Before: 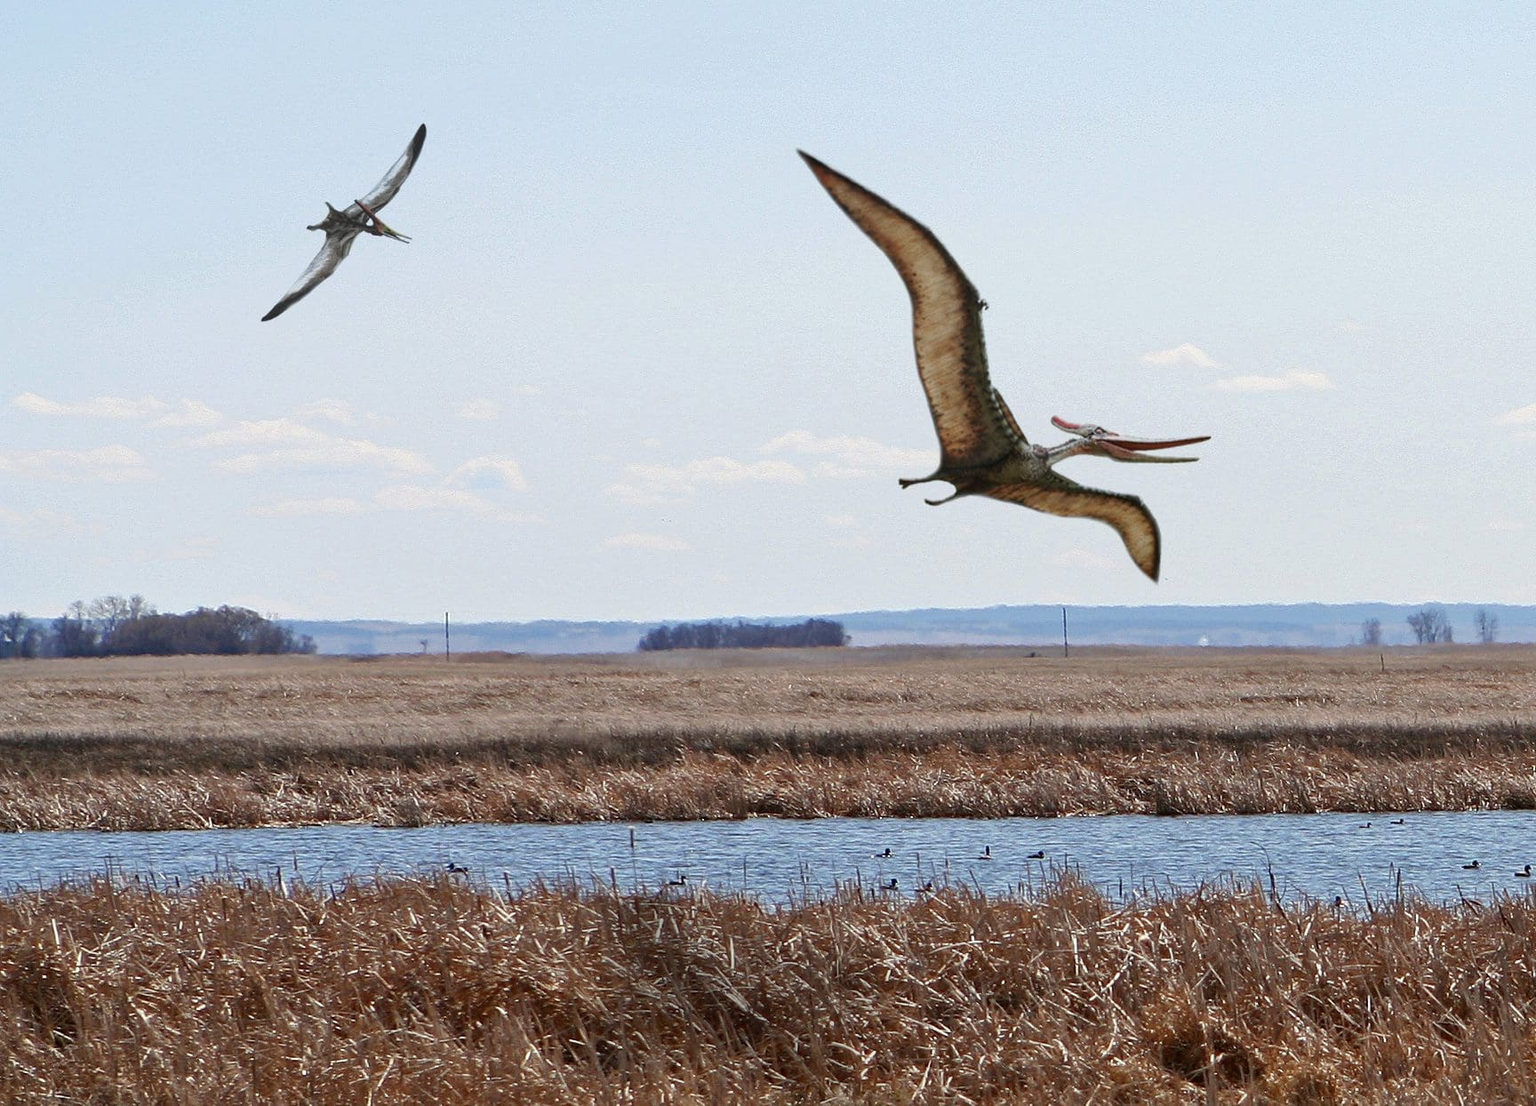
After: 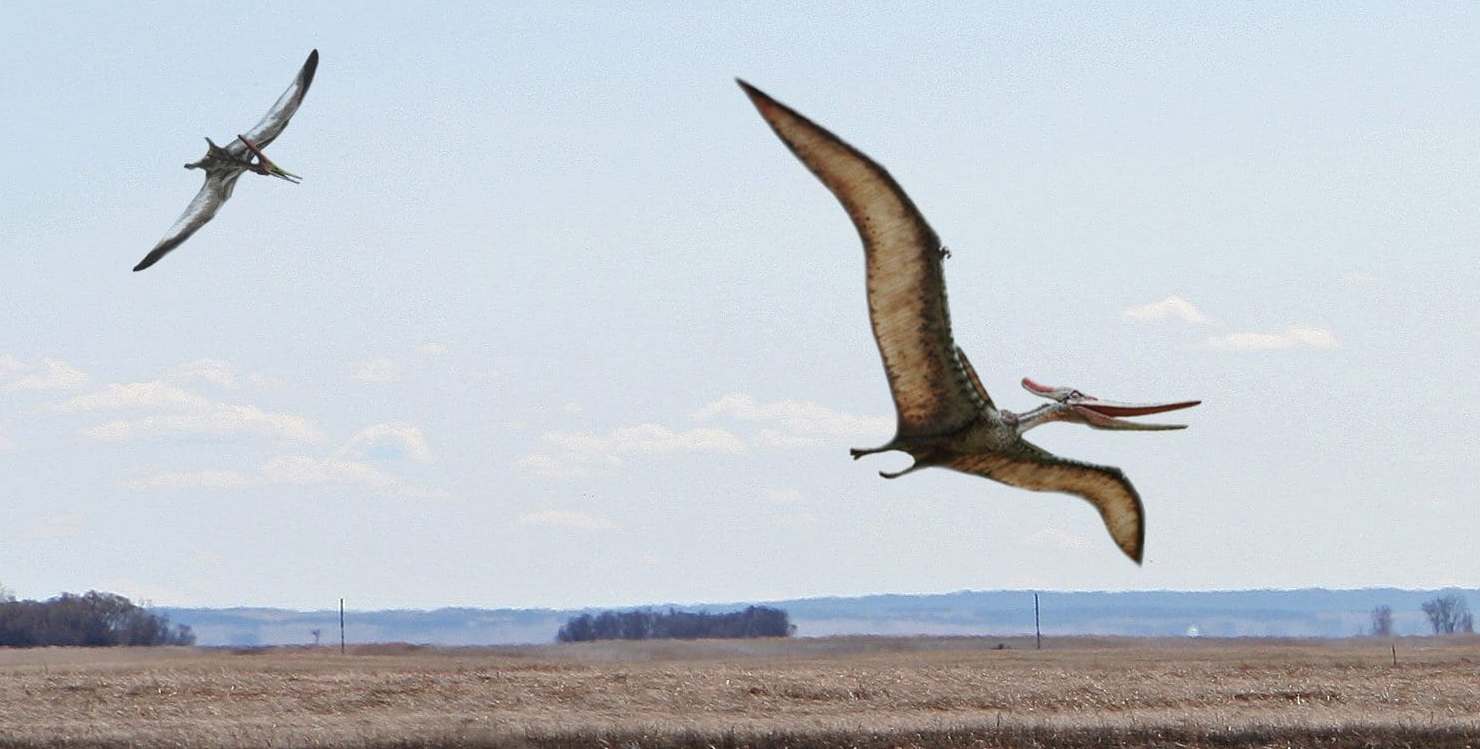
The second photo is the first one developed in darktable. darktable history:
crop and rotate: left 9.328%, top 7.25%, right 5.02%, bottom 32.462%
